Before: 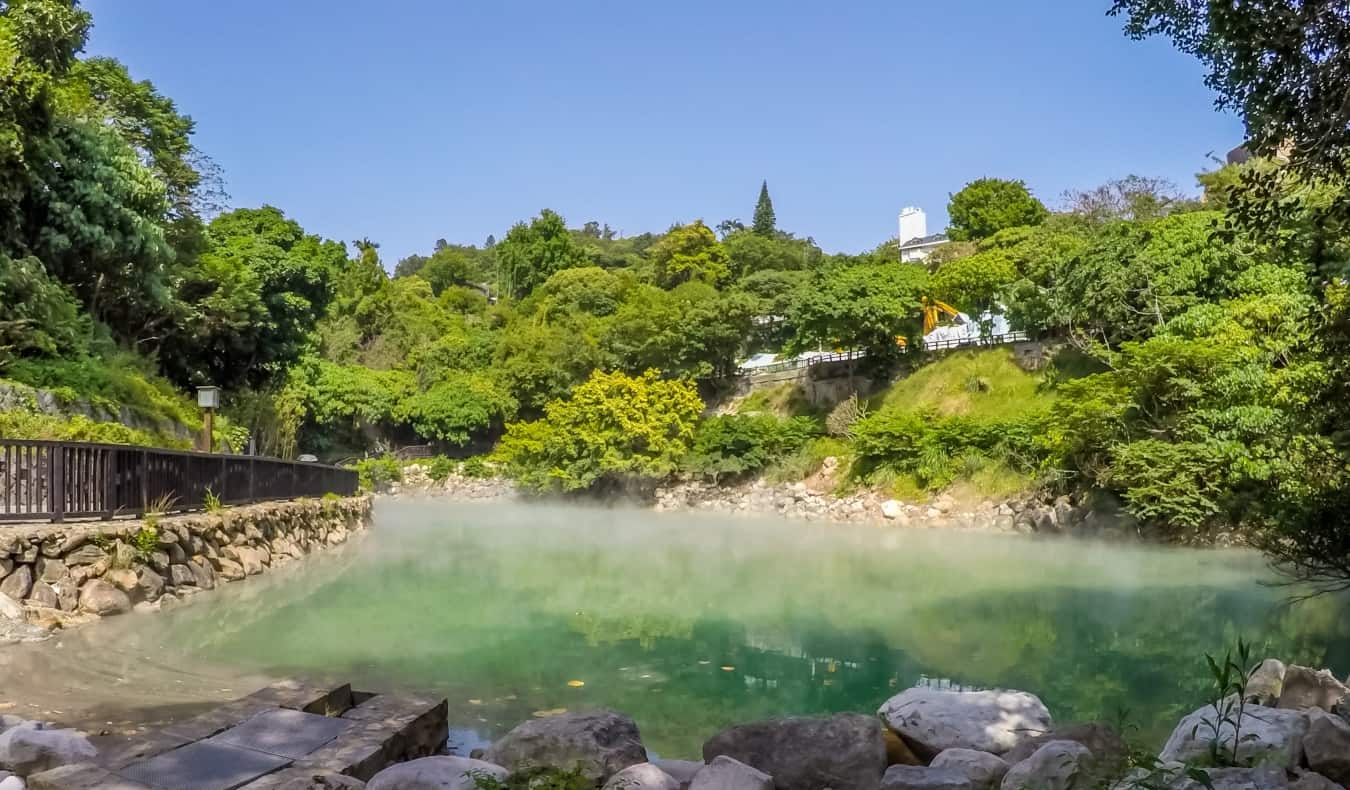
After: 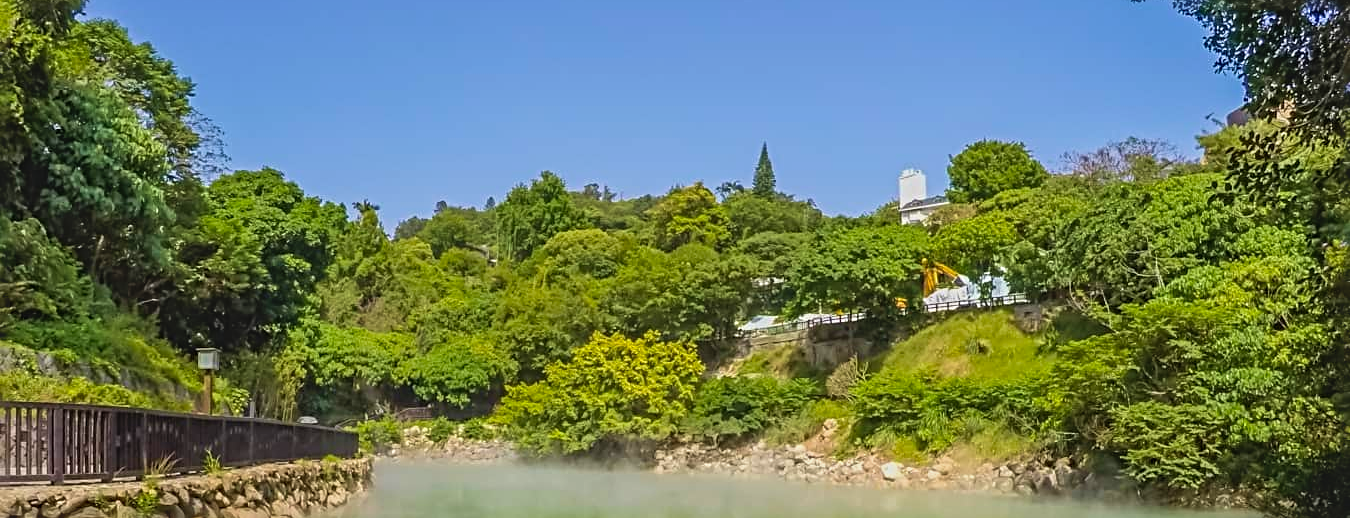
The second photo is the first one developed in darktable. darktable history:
velvia: strength 27%
sharpen: radius 4
exposure: exposure -0.151 EV, compensate highlight preservation false
lowpass: radius 0.1, contrast 0.85, saturation 1.1, unbound 0
white balance: red 1, blue 1
crop and rotate: top 4.848%, bottom 29.503%
